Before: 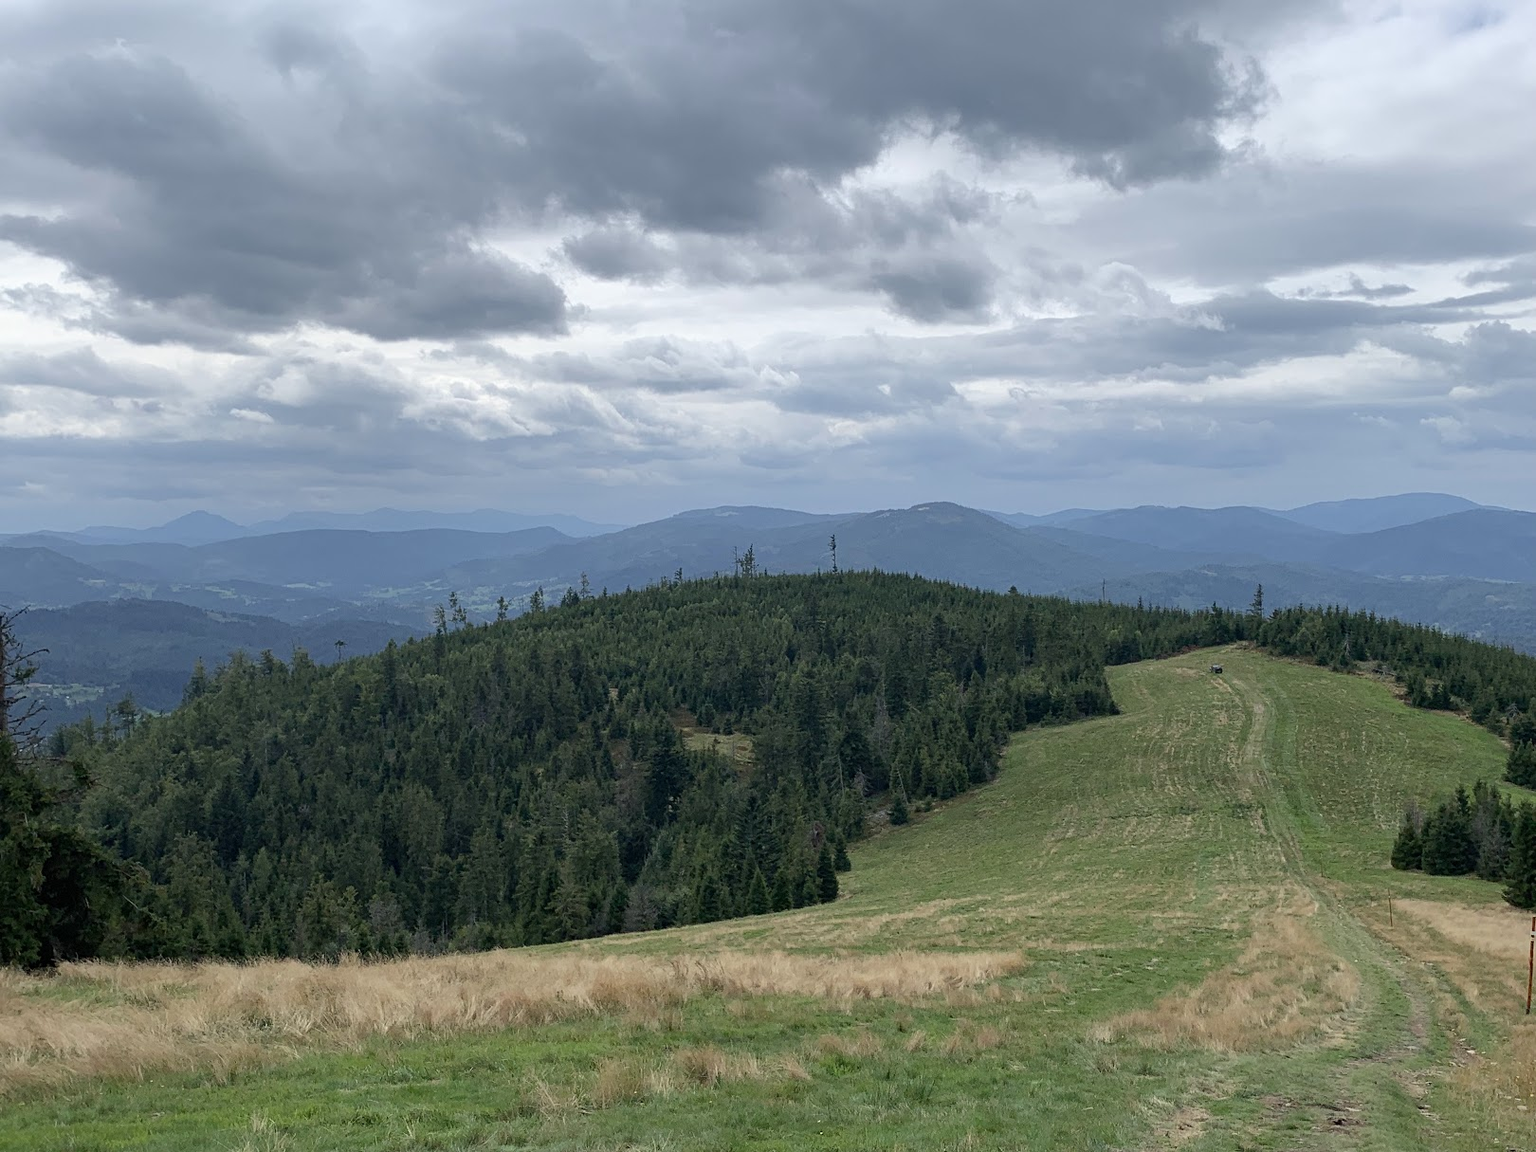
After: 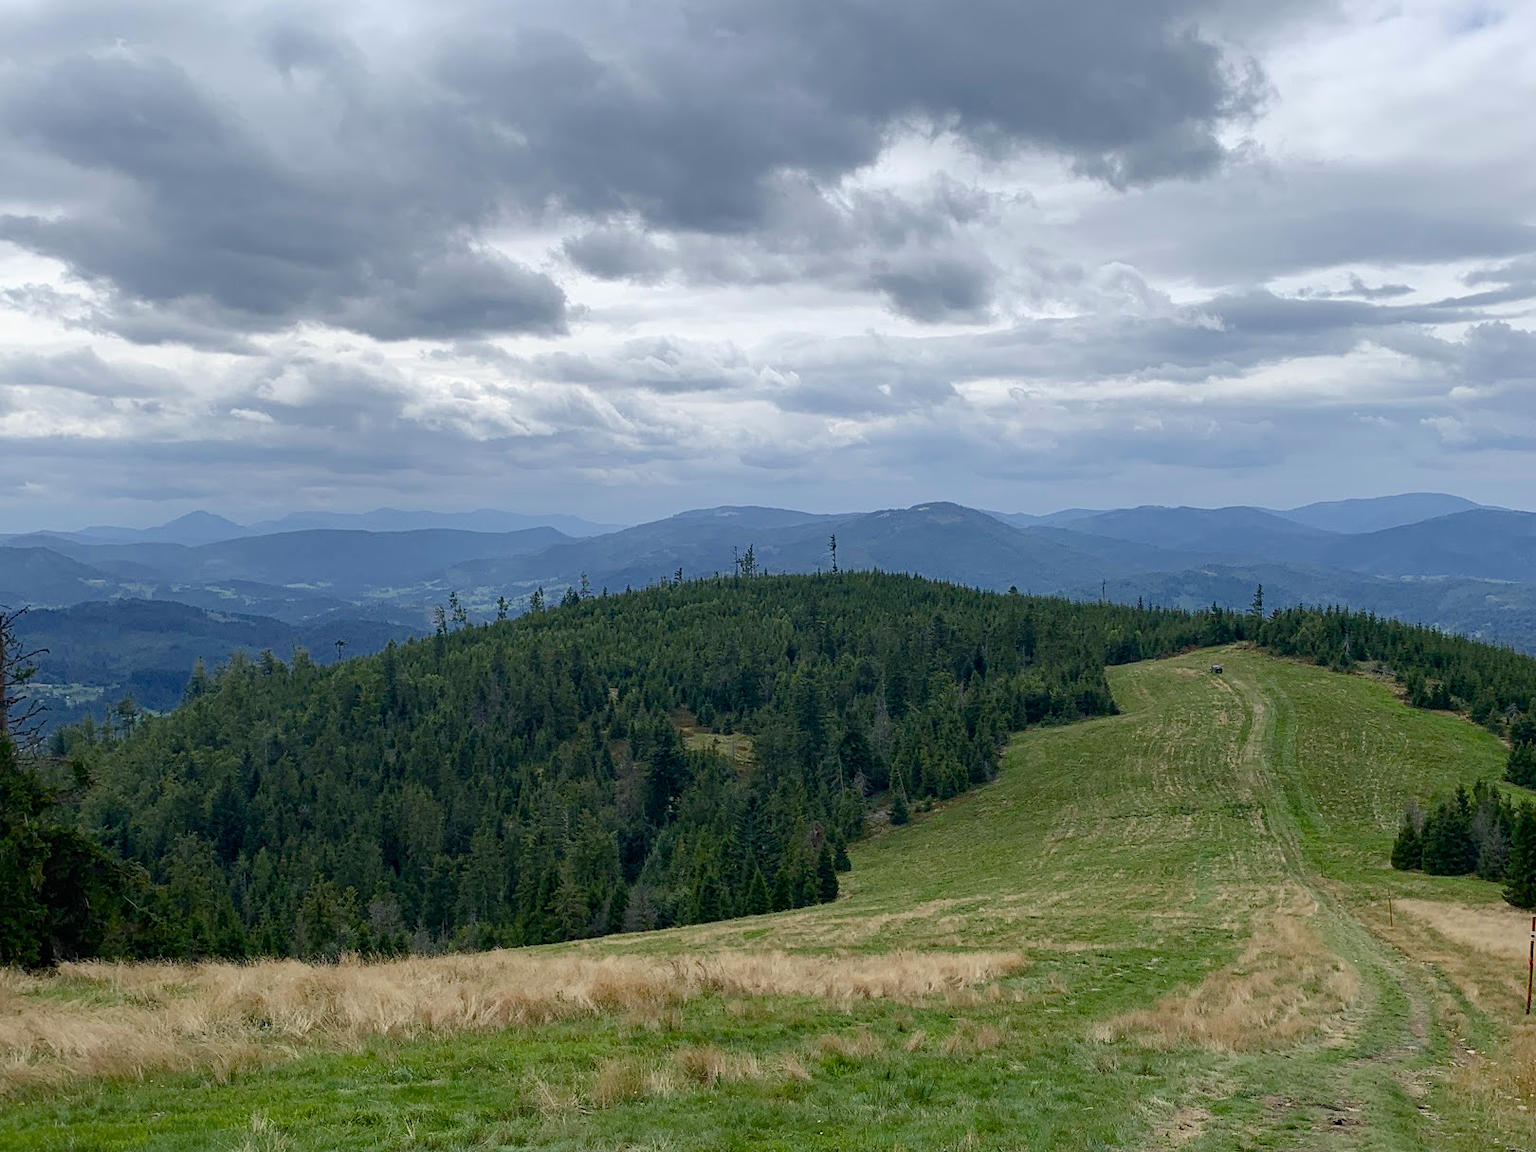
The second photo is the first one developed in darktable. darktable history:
color balance rgb: perceptual saturation grading › global saturation 20%, perceptual saturation grading › highlights -24.794%, perceptual saturation grading › shadows 24.029%, global vibrance 16.663%, saturation formula JzAzBz (2021)
